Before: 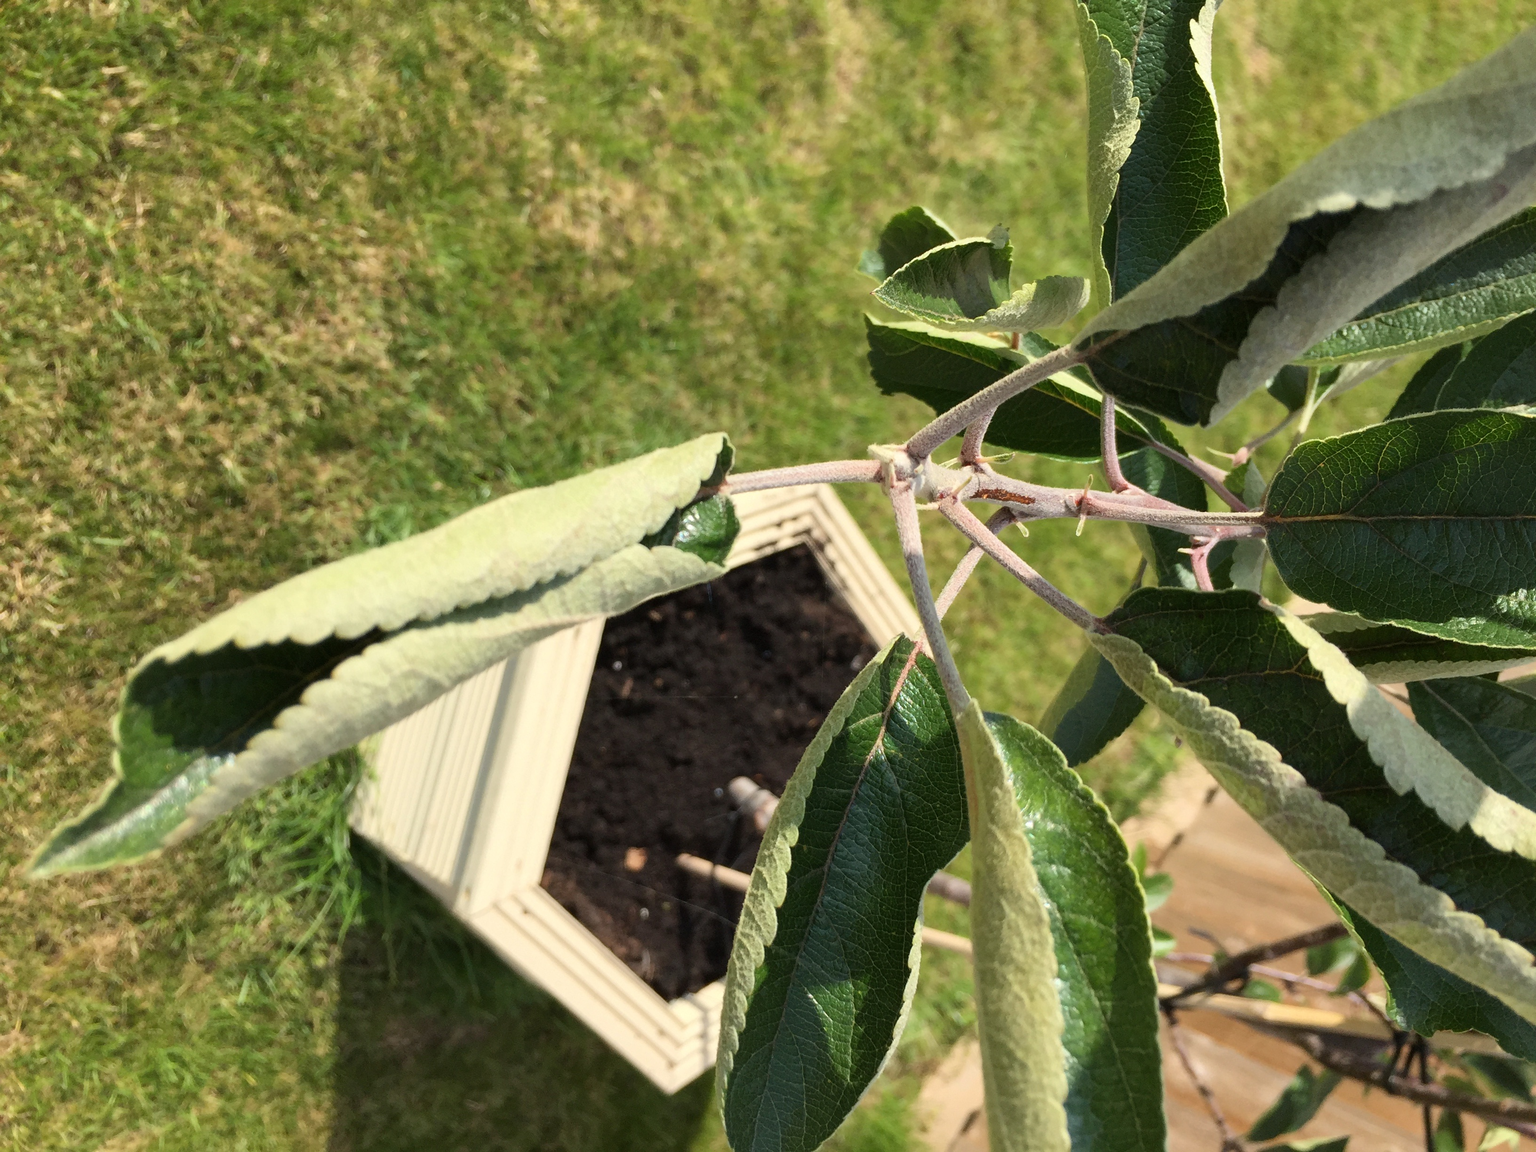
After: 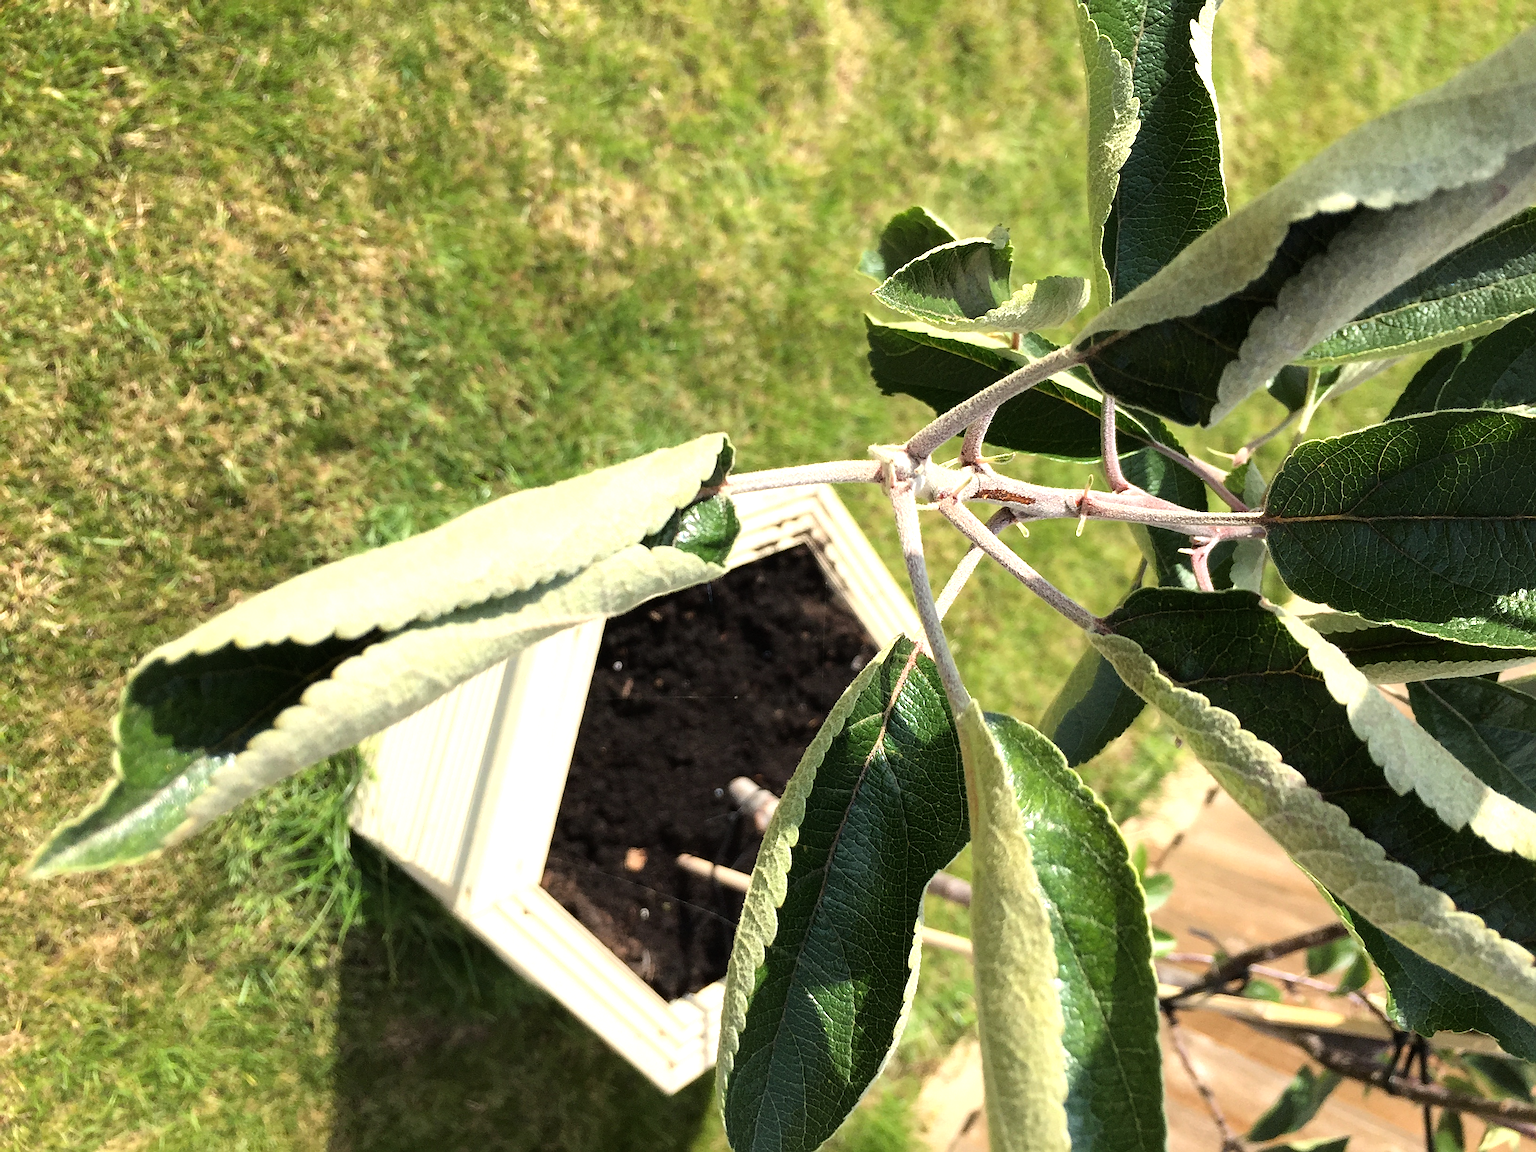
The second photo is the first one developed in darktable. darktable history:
sharpen: on, module defaults
tone equalizer: -8 EV -0.741 EV, -7 EV -0.731 EV, -6 EV -0.587 EV, -5 EV -0.392 EV, -3 EV 0.393 EV, -2 EV 0.6 EV, -1 EV 0.679 EV, +0 EV 0.747 EV, mask exposure compensation -0.498 EV
